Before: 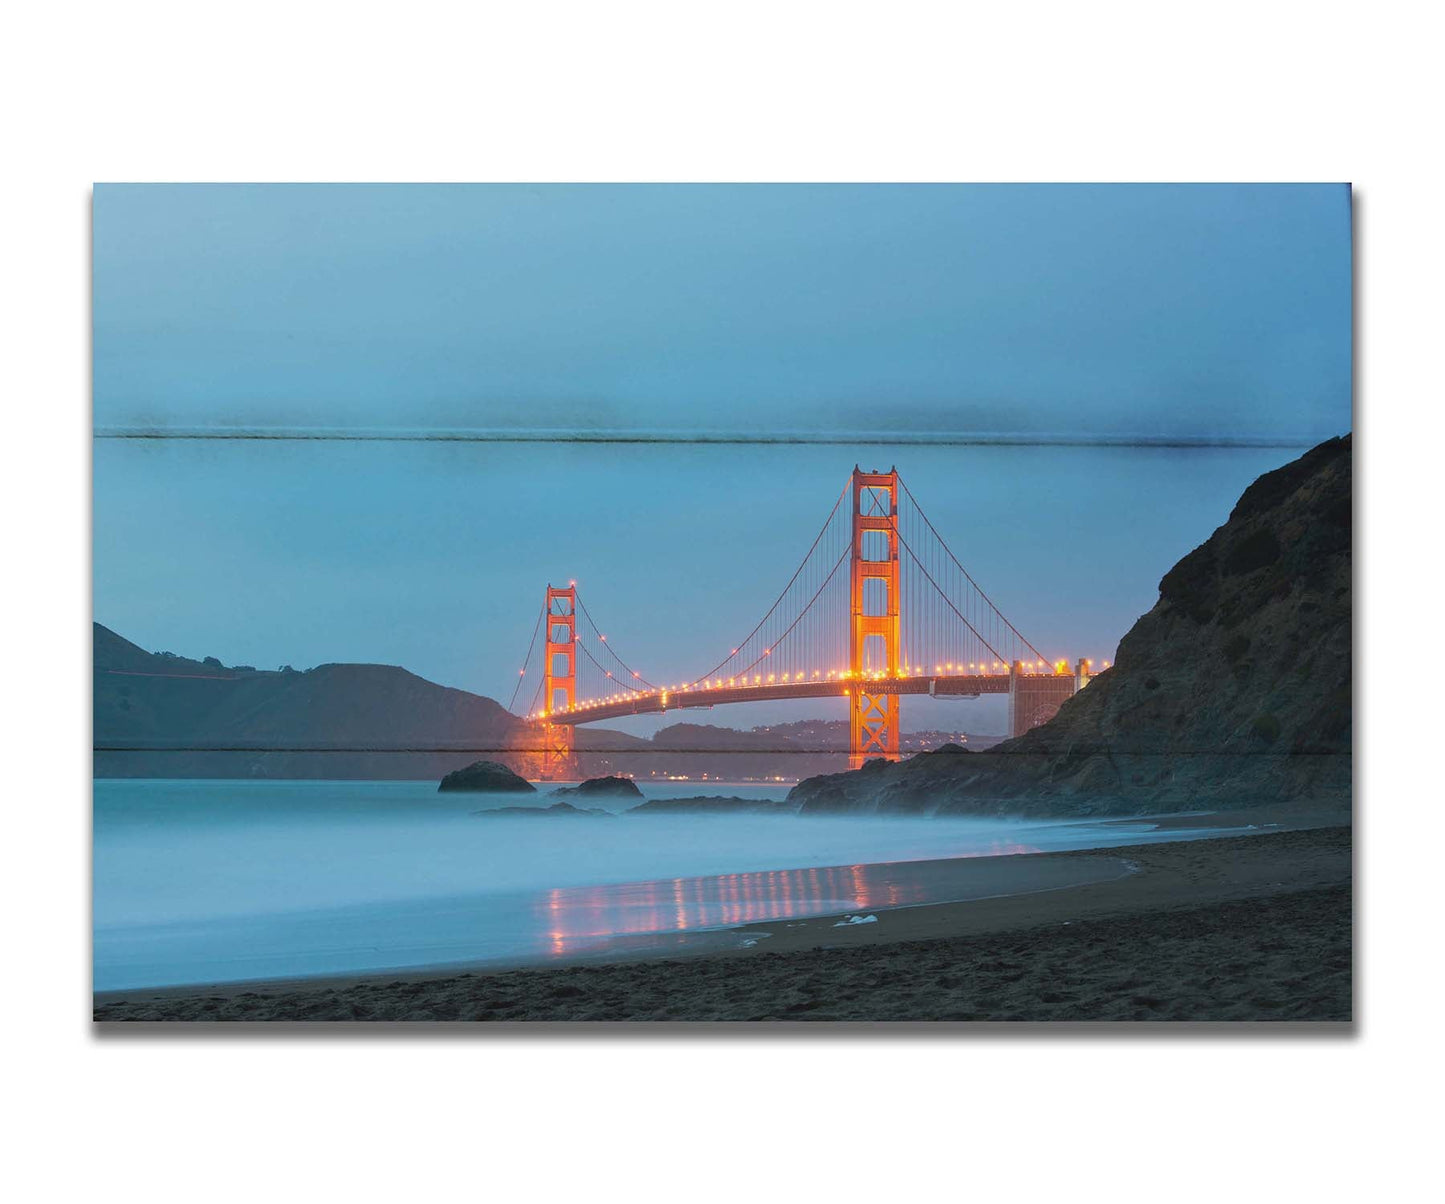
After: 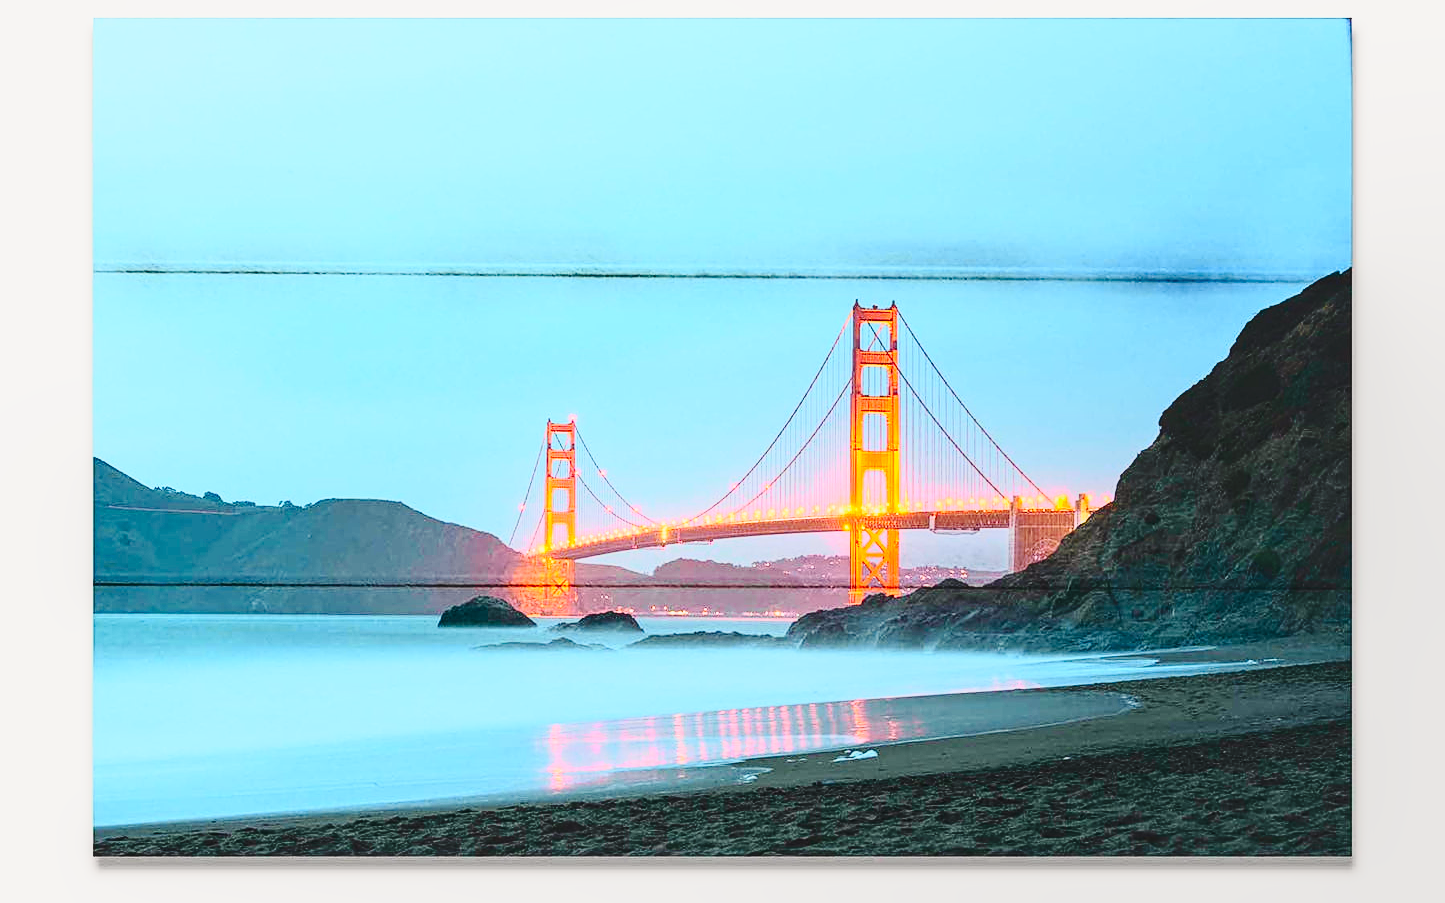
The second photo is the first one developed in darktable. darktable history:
base curve: curves: ch0 [(0, 0) (0.028, 0.03) (0.121, 0.232) (0.46, 0.748) (0.859, 0.968) (1, 1)], preserve colors none
tone curve: curves: ch0 [(0, 0) (0.046, 0.031) (0.163, 0.114) (0.391, 0.432) (0.488, 0.561) (0.695, 0.839) (0.785, 0.904) (1, 0.965)]; ch1 [(0, 0) (0.248, 0.252) (0.427, 0.412) (0.482, 0.462) (0.499, 0.499) (0.518, 0.518) (0.535, 0.577) (0.585, 0.623) (0.679, 0.743) (0.788, 0.809) (1, 1)]; ch2 [(0, 0) (0.313, 0.262) (0.427, 0.417) (0.473, 0.47) (0.503, 0.503) (0.523, 0.515) (0.557, 0.596) (0.598, 0.646) (0.708, 0.771) (1, 1)], color space Lab, independent channels, preserve colors none
sharpen: on, module defaults
crop: top 13.777%, bottom 11.155%
local contrast: detail 110%
color calibration: output R [1.063, -0.012, -0.003, 0], output G [0, 1.022, 0.021, 0], output B [-0.079, 0.047, 1, 0], illuminant same as pipeline (D50), adaptation XYZ, x 0.347, y 0.357, temperature 5018.95 K, clip negative RGB from gamut false
